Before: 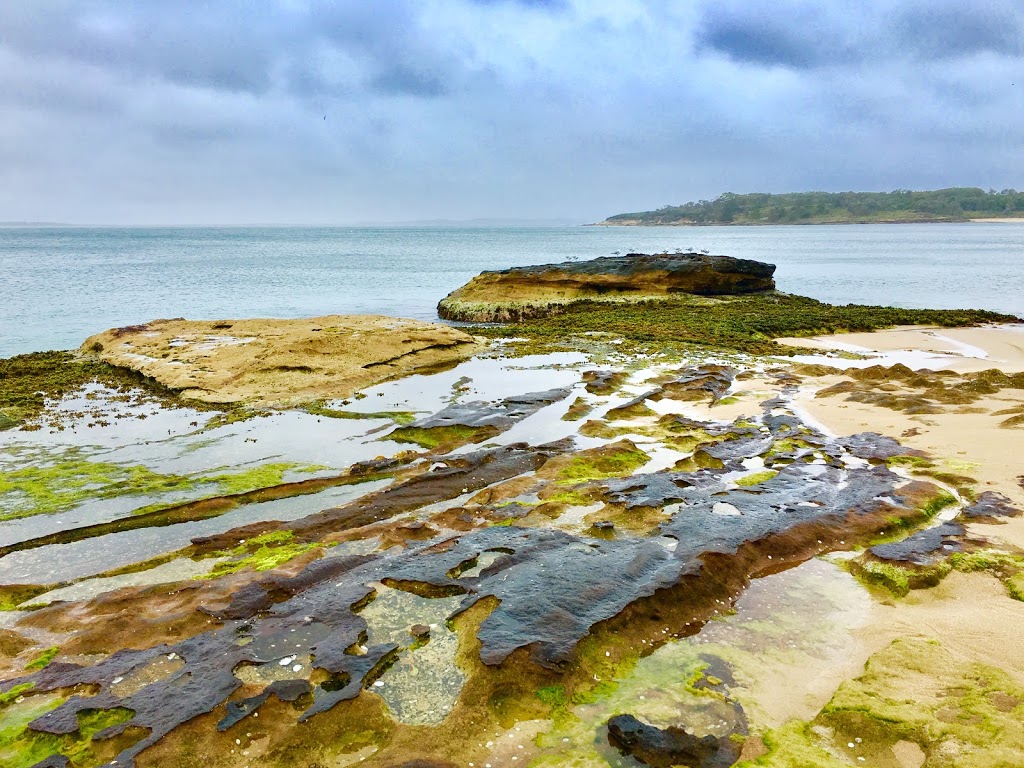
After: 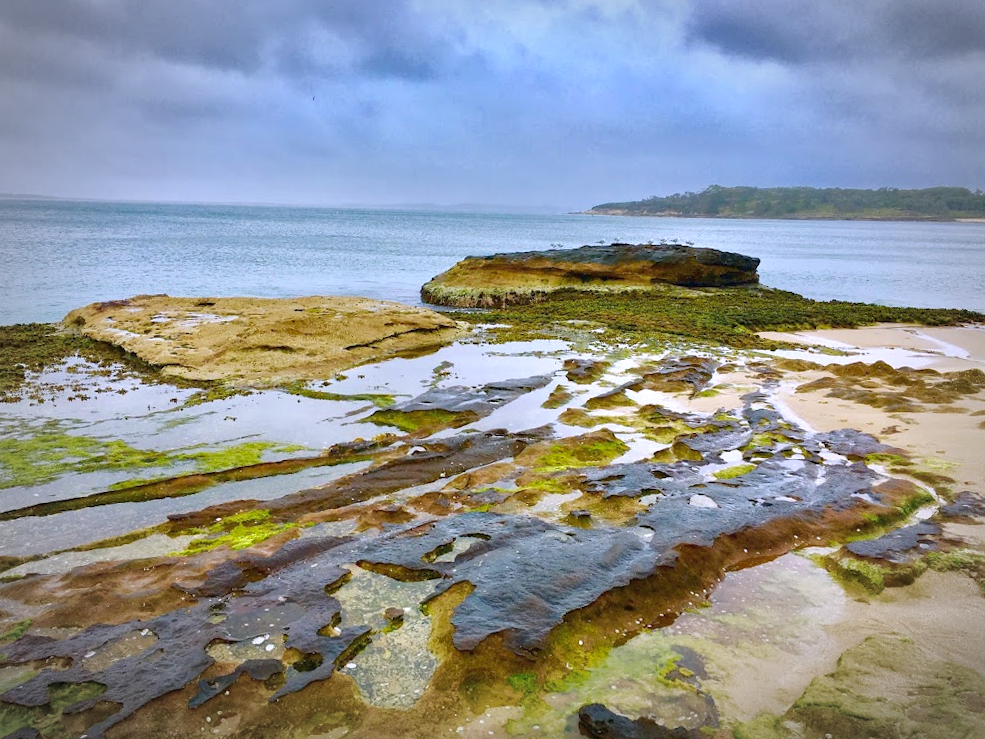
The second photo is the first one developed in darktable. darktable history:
crop and rotate: angle -1.69°
shadows and highlights: on, module defaults
white balance: red 1.004, blue 1.096
vignetting: automatic ratio true
